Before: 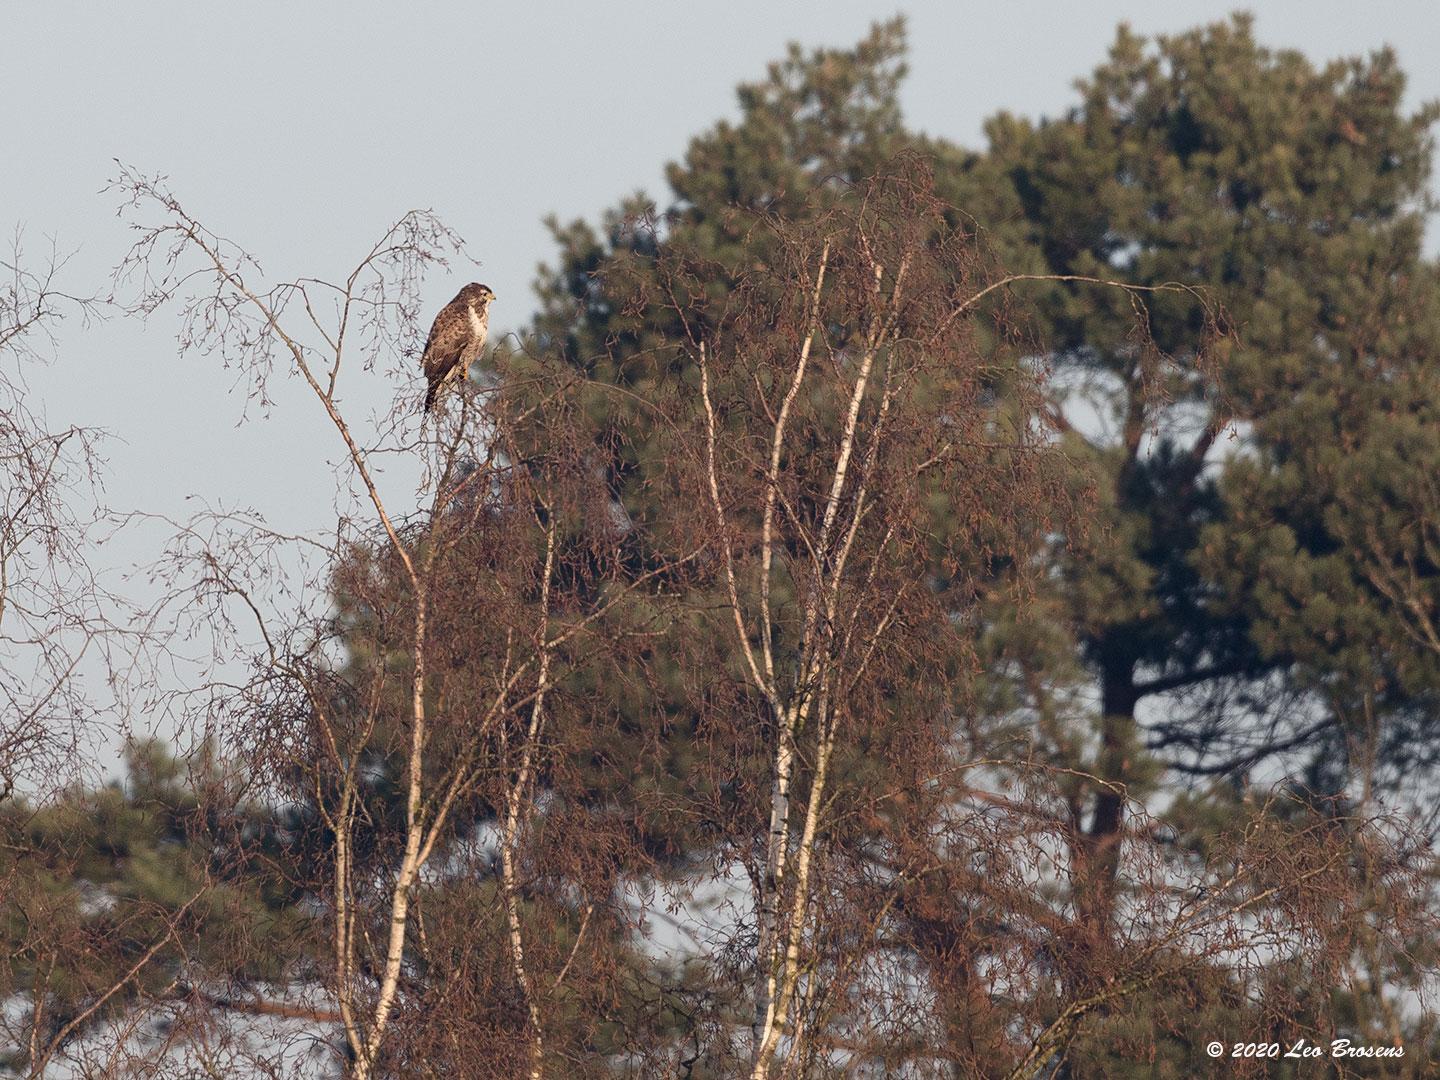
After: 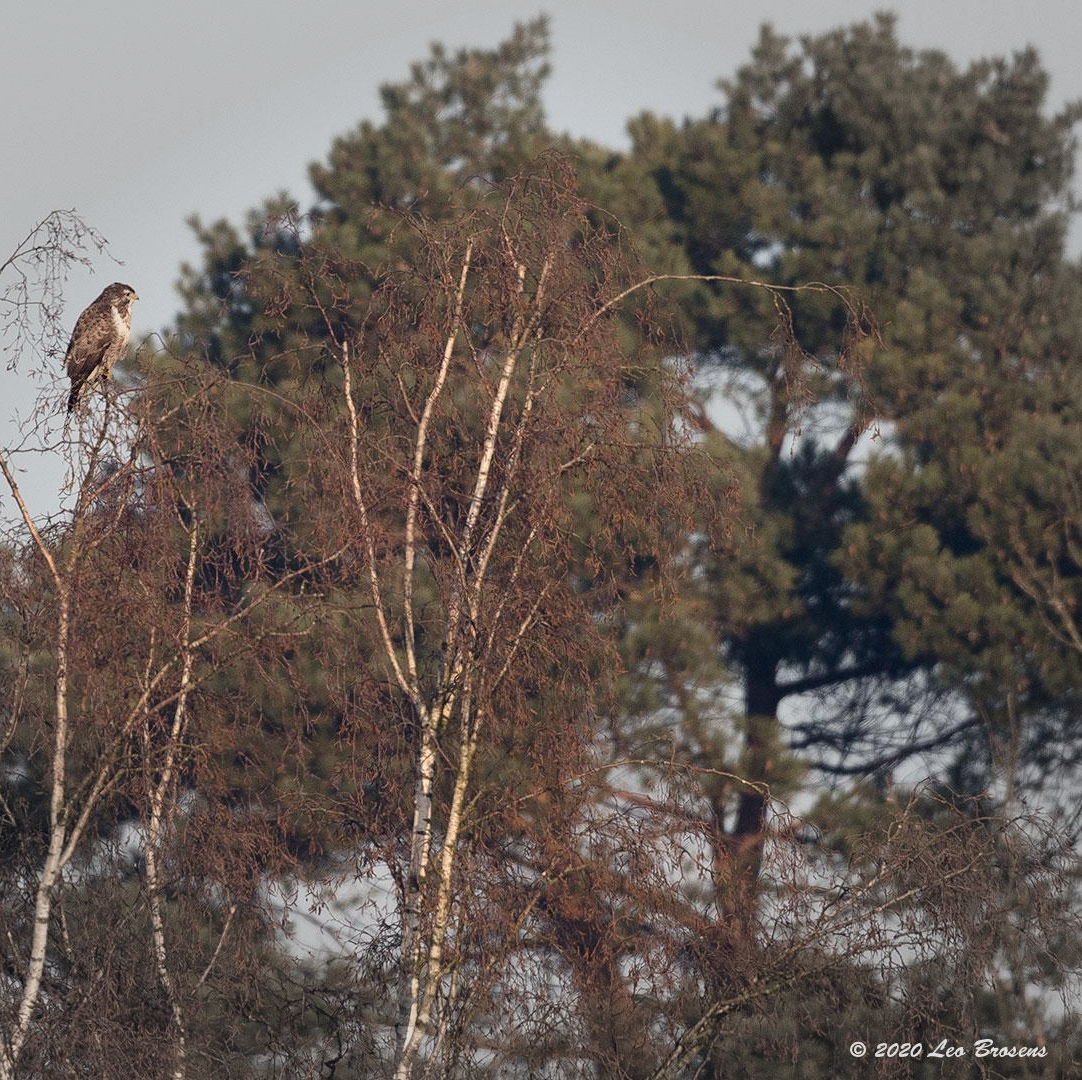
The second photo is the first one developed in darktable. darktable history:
vignetting: fall-off start 90.15%, fall-off radius 38.89%, brightness -0.216, width/height ratio 1.218, shape 1.29
crop and rotate: left 24.829%
